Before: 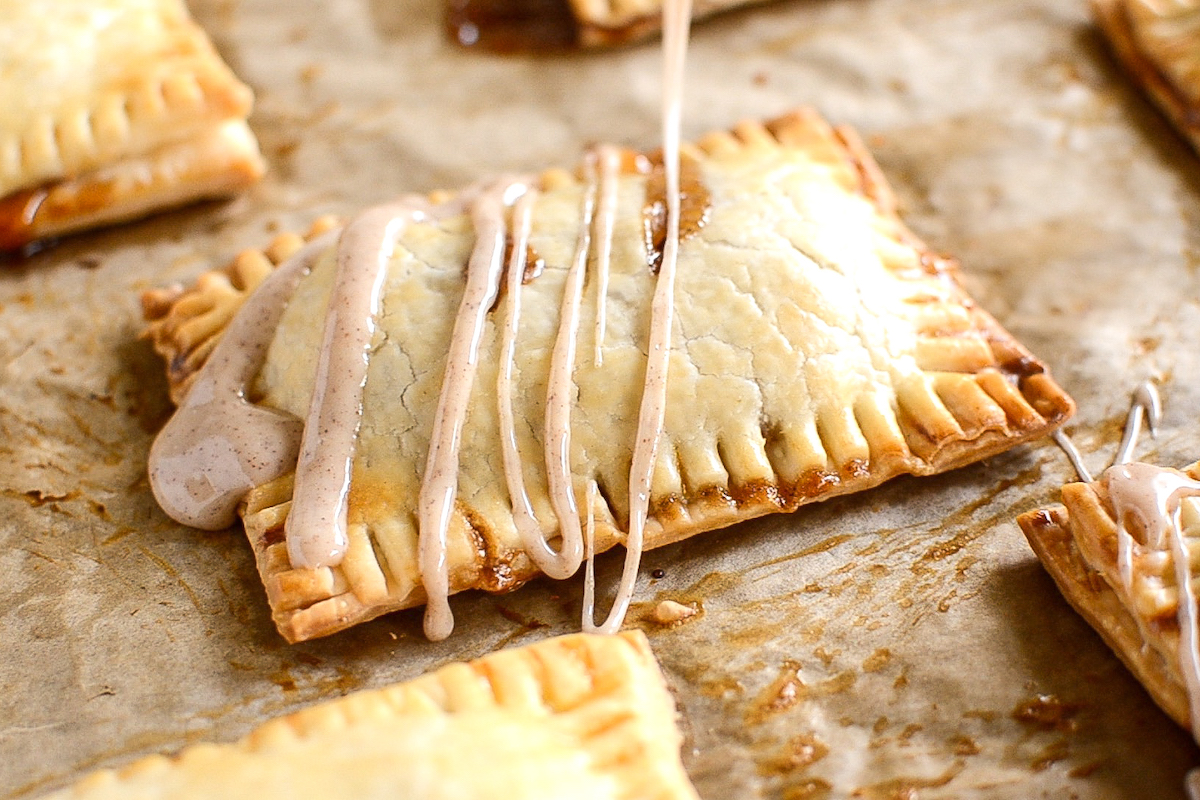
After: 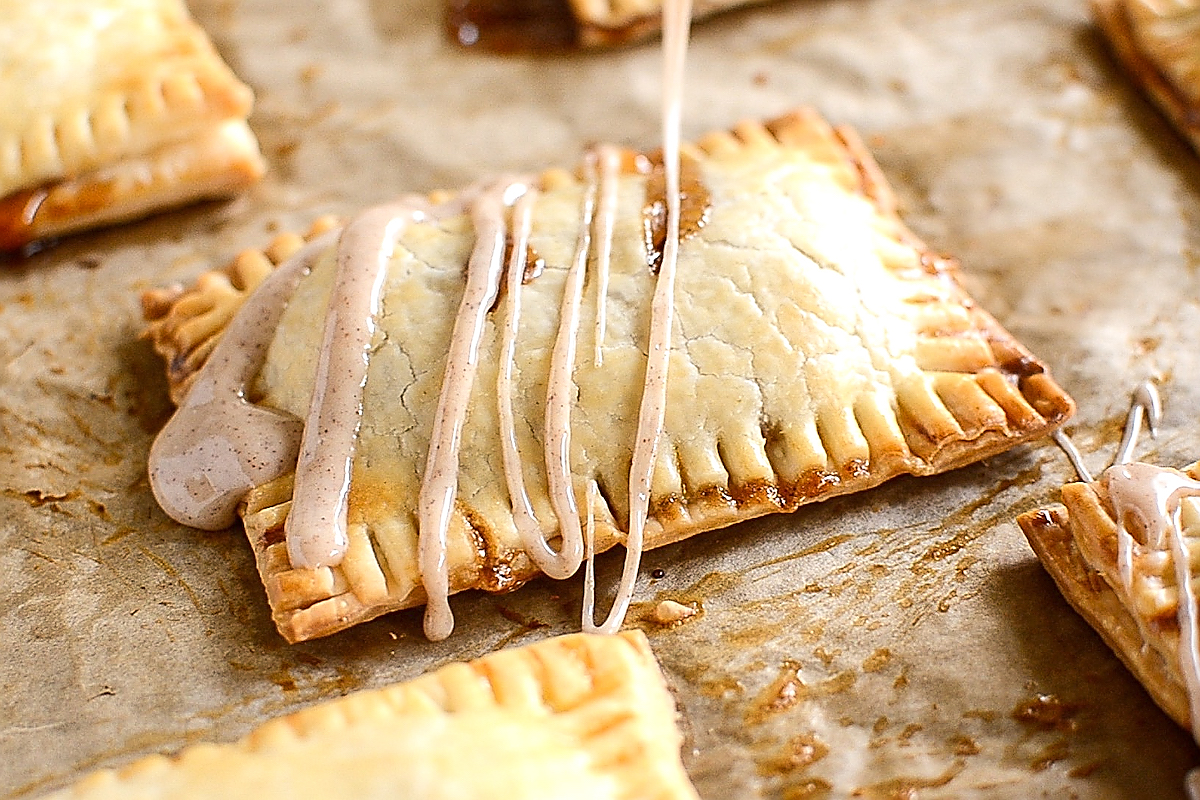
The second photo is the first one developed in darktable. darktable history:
sharpen: radius 1.418, amount 1.256, threshold 0.678
